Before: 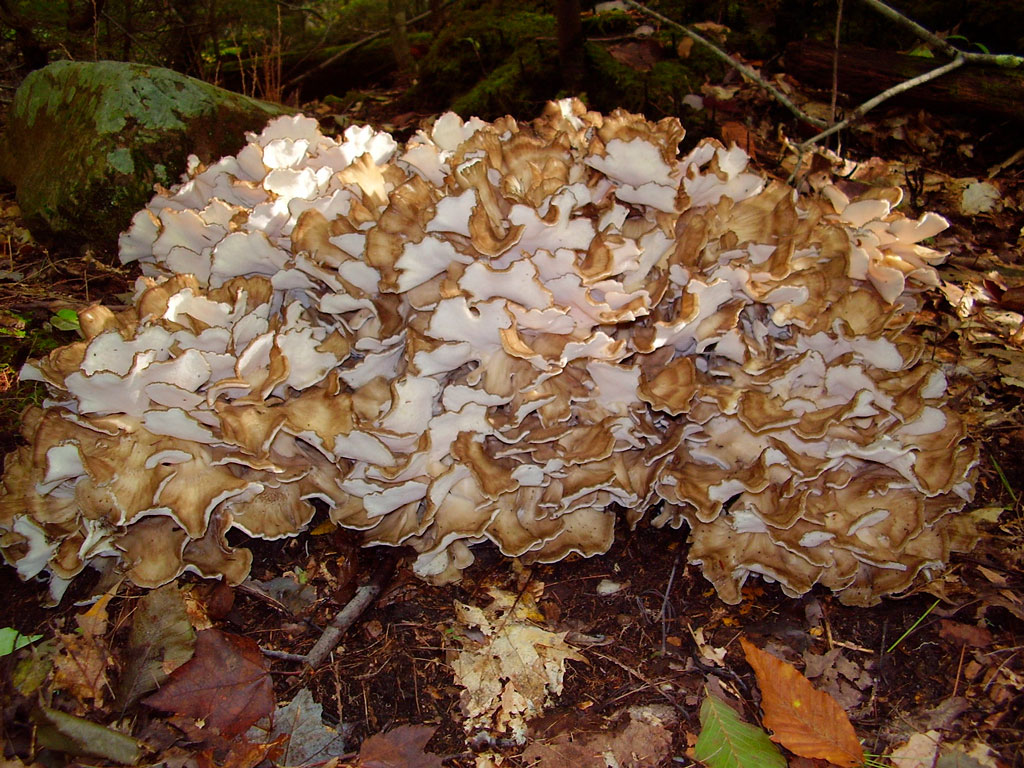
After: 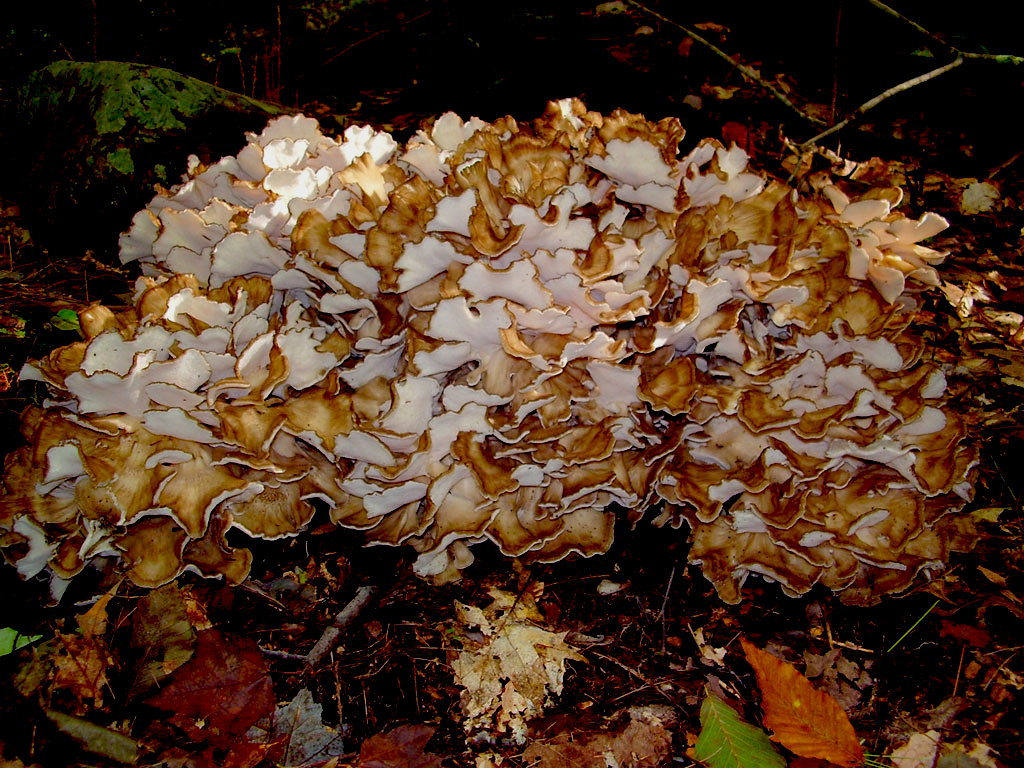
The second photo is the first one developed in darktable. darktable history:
exposure: black level correction 0.046, exposure -0.232 EV, compensate highlight preservation false
